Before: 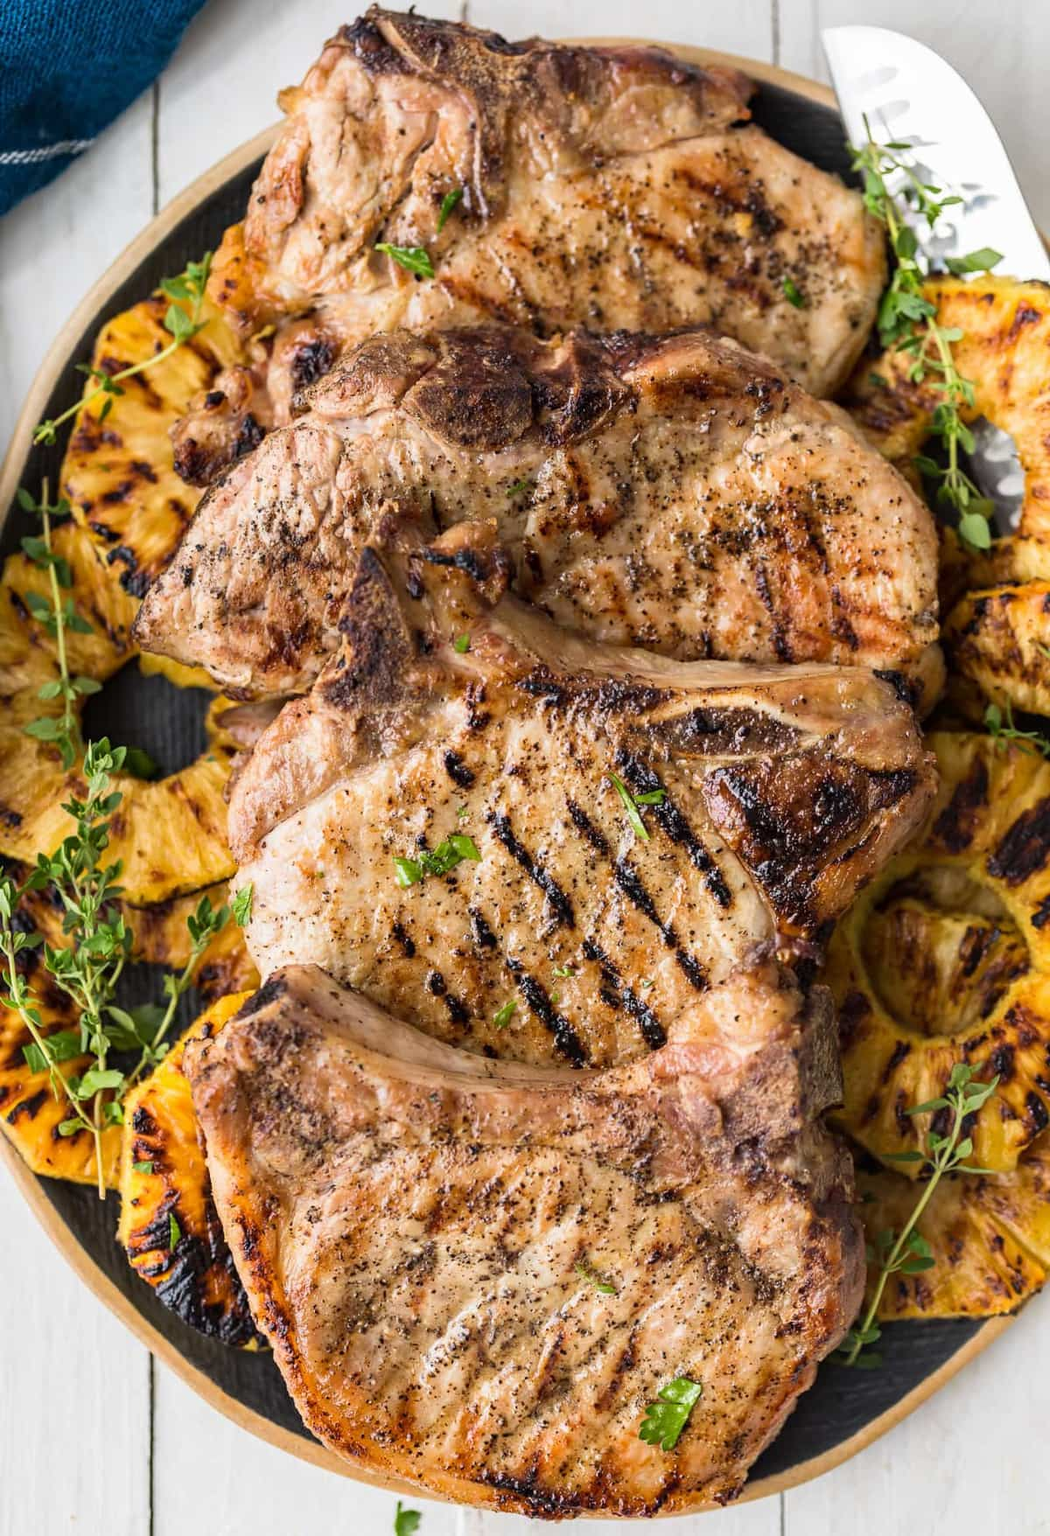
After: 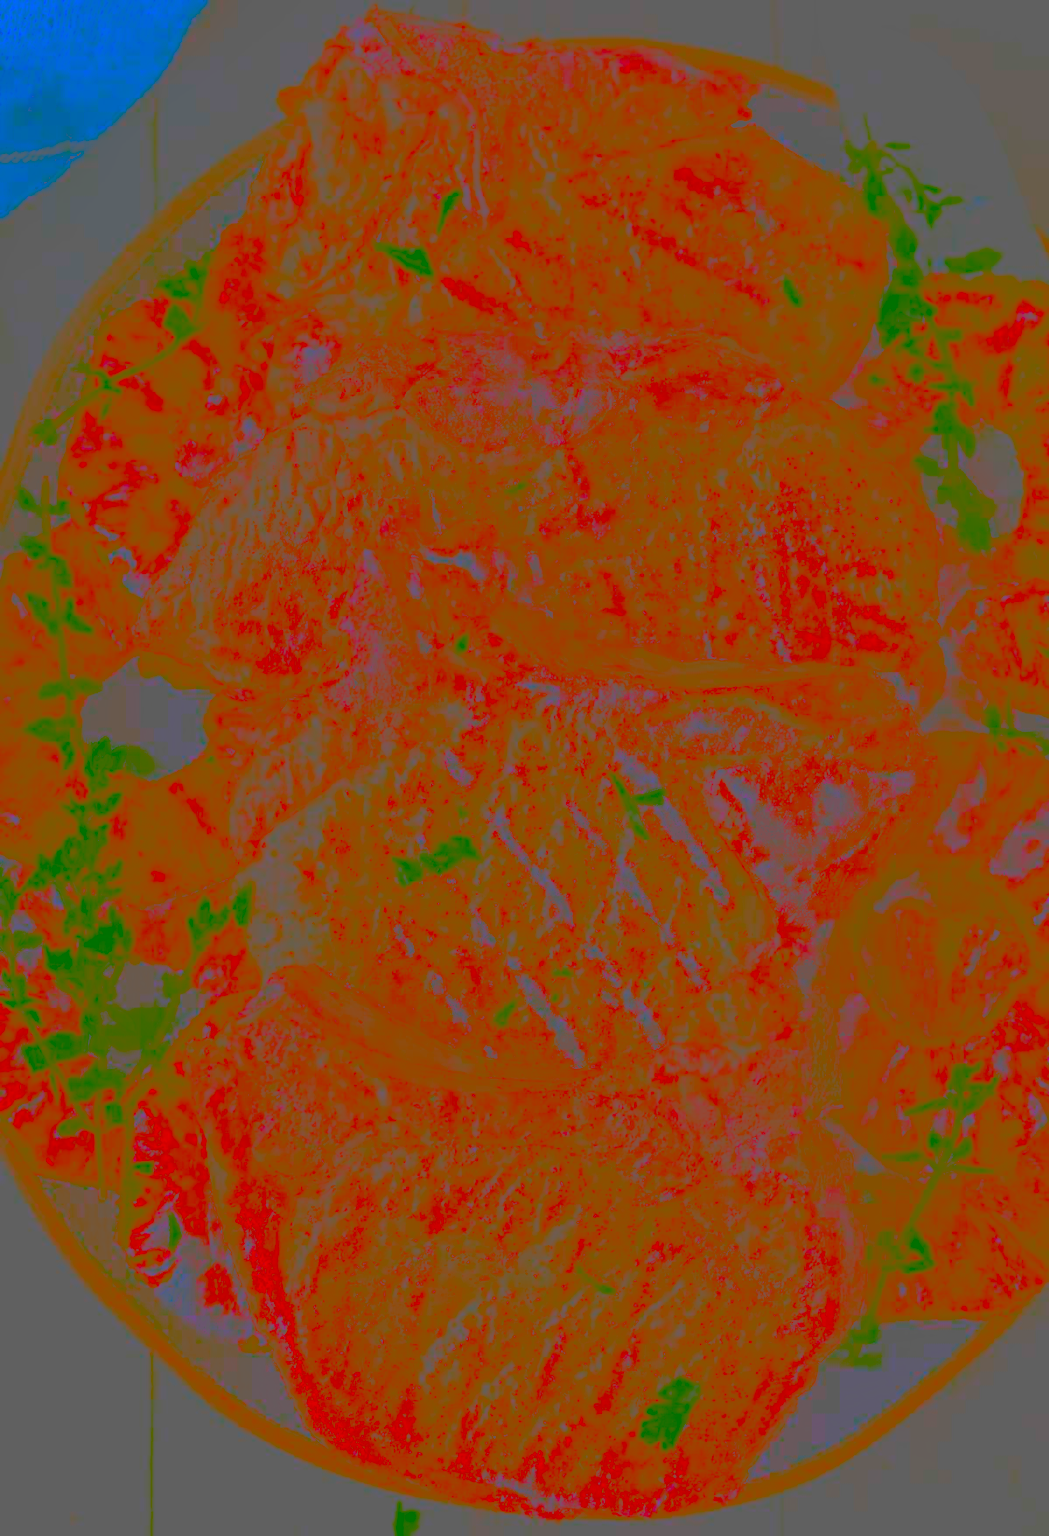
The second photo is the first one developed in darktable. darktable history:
contrast brightness saturation: contrast -0.986, brightness -0.166, saturation 0.753
color balance rgb: power › hue 62.75°, perceptual saturation grading › global saturation 20%, perceptual saturation grading › highlights -50.433%, perceptual saturation grading › shadows 30.827%, global vibrance 9.427%
haze removal: compatibility mode true, adaptive false
exposure: black level correction 0, exposure 0.952 EV, compensate highlight preservation false
